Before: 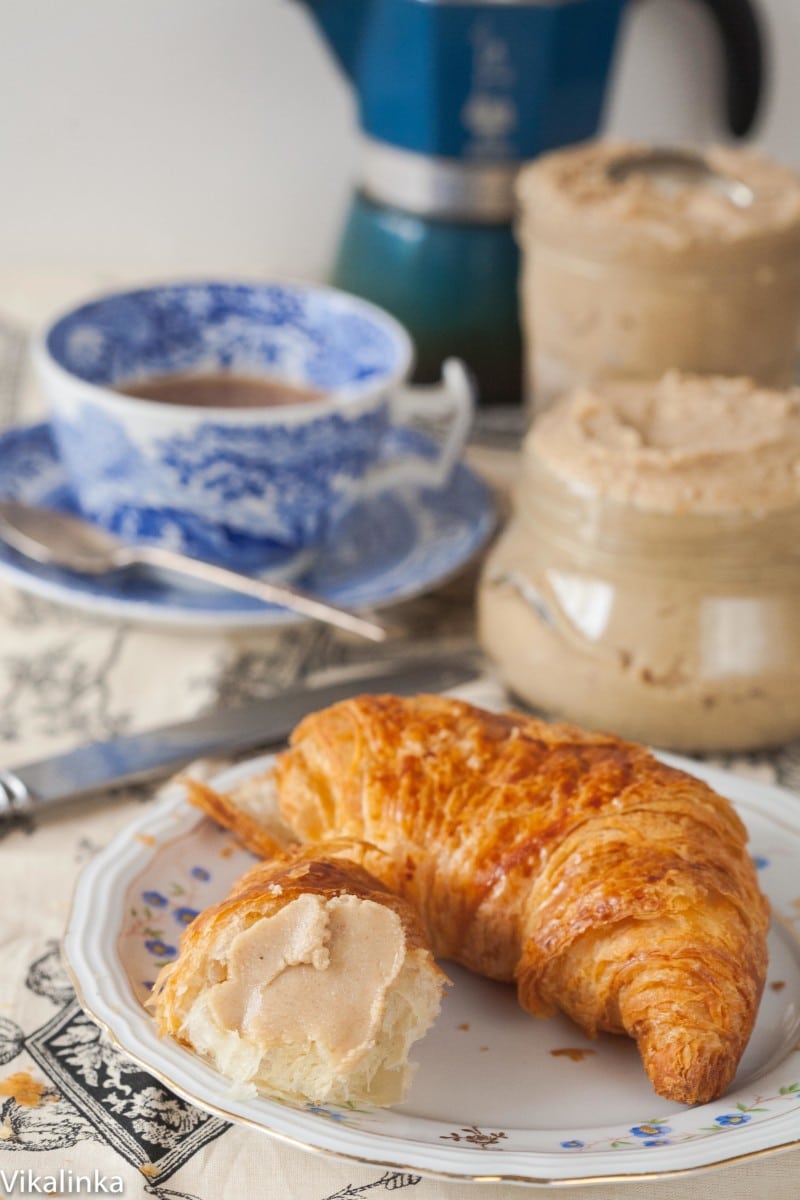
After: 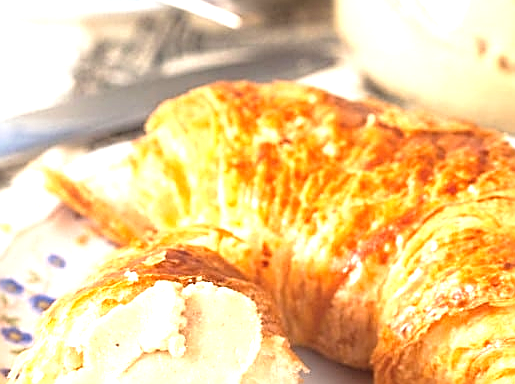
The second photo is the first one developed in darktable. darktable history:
exposure: black level correction 0, exposure 1.45 EV, compensate exposure bias true, compensate highlight preservation false
sharpen: amount 0.901
crop: left 18.091%, top 51.13%, right 17.525%, bottom 16.85%
